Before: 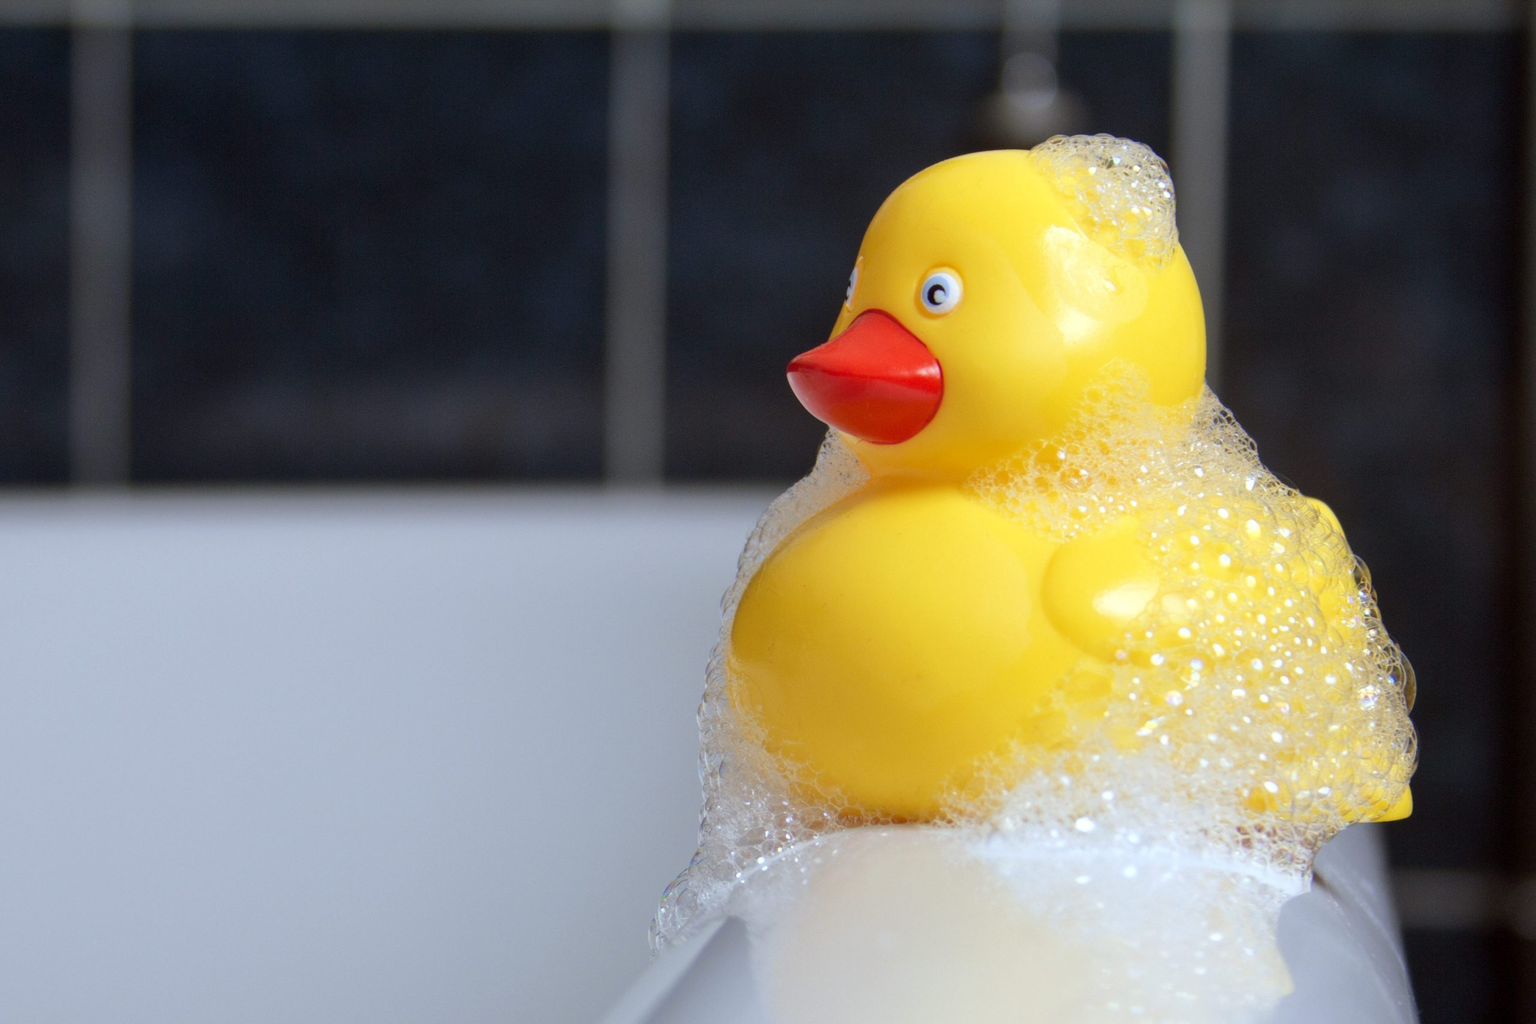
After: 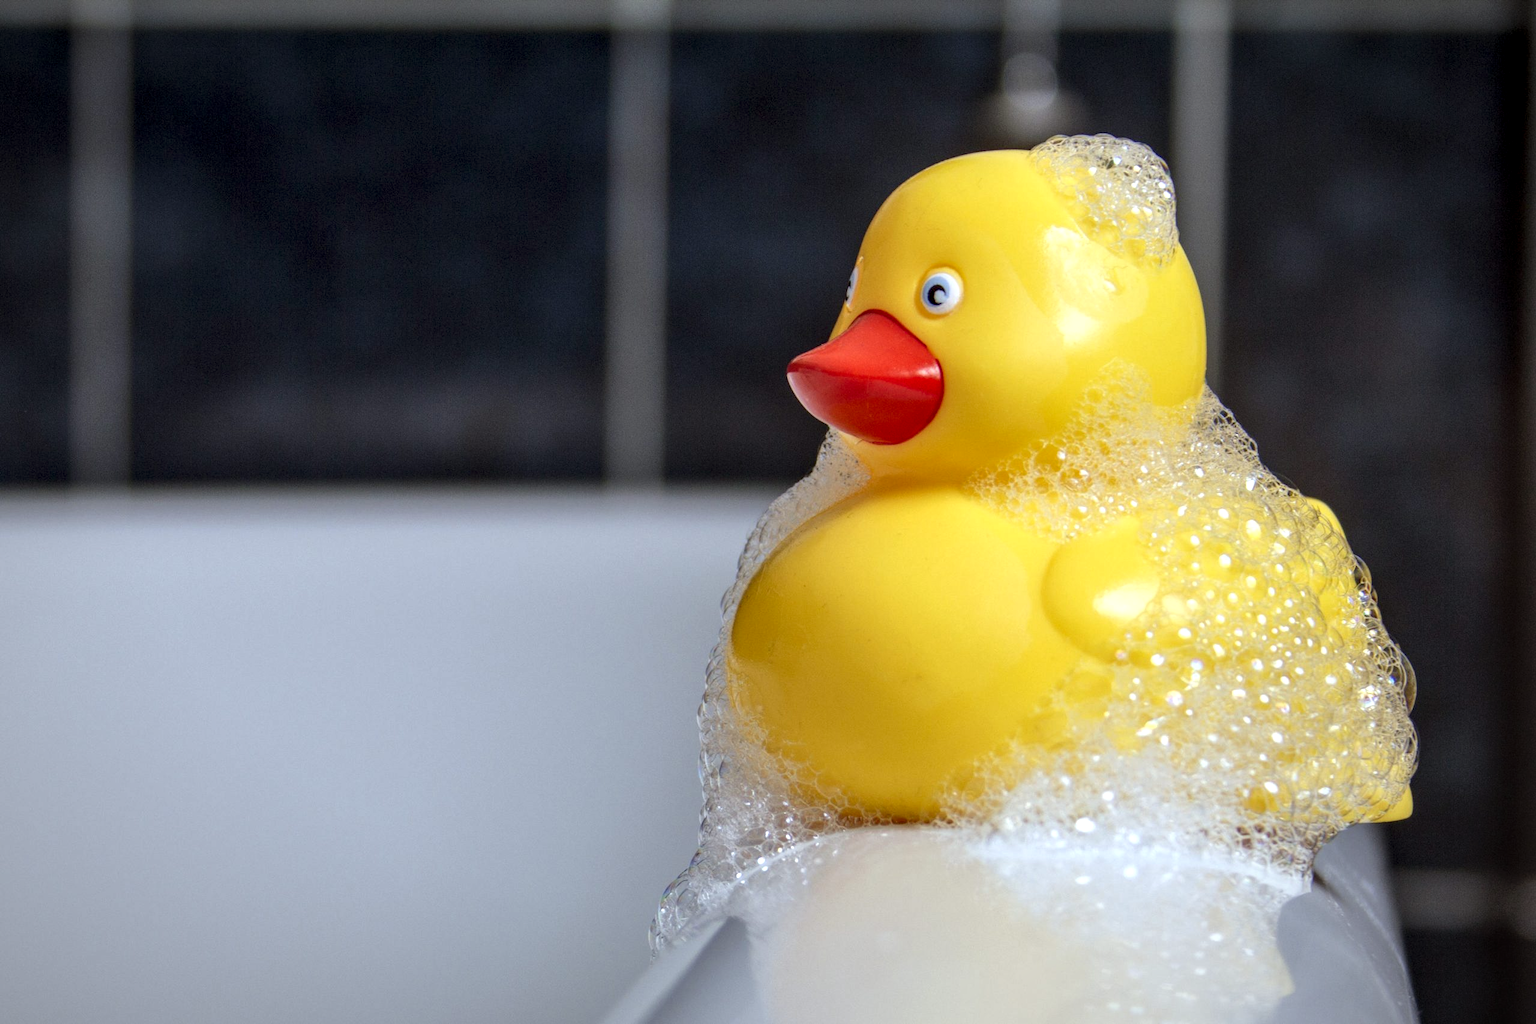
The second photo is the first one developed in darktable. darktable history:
local contrast: detail 154%
vignetting: fall-off radius 100%, width/height ratio 1.337
